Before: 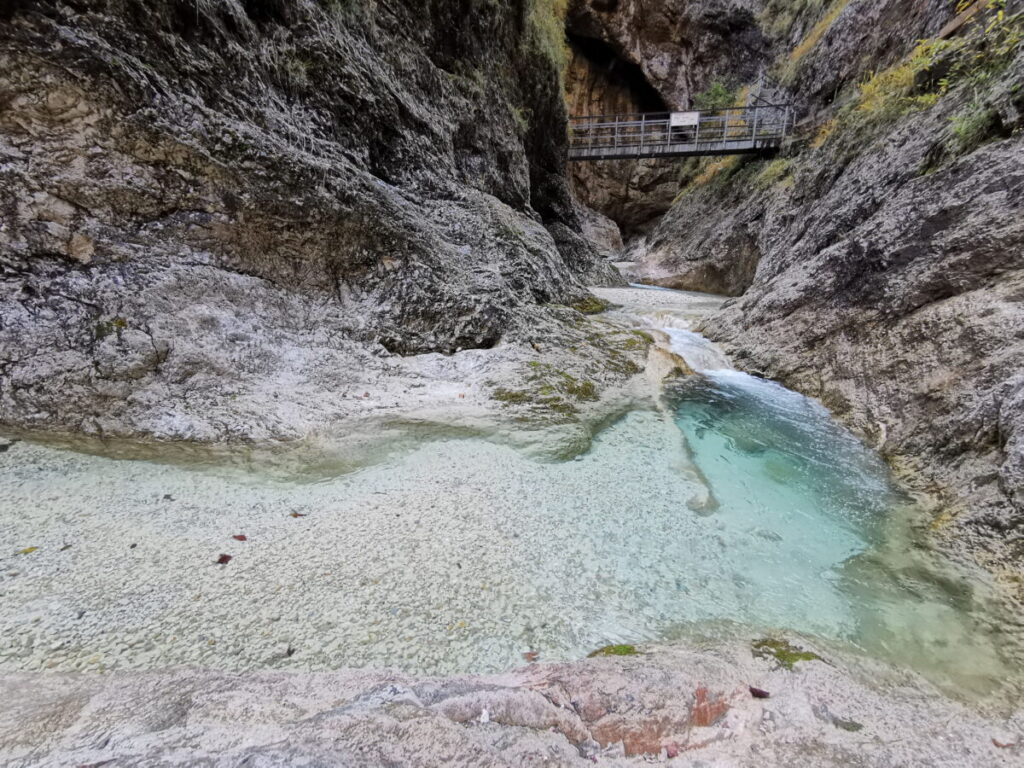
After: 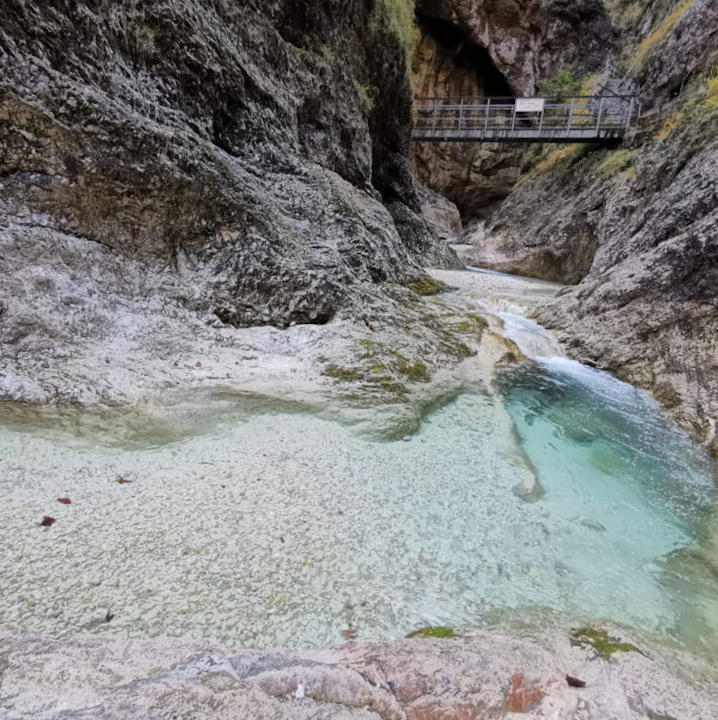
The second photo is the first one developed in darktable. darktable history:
crop and rotate: angle -2.87°, left 14.264%, top 0.034%, right 10.936%, bottom 0.058%
